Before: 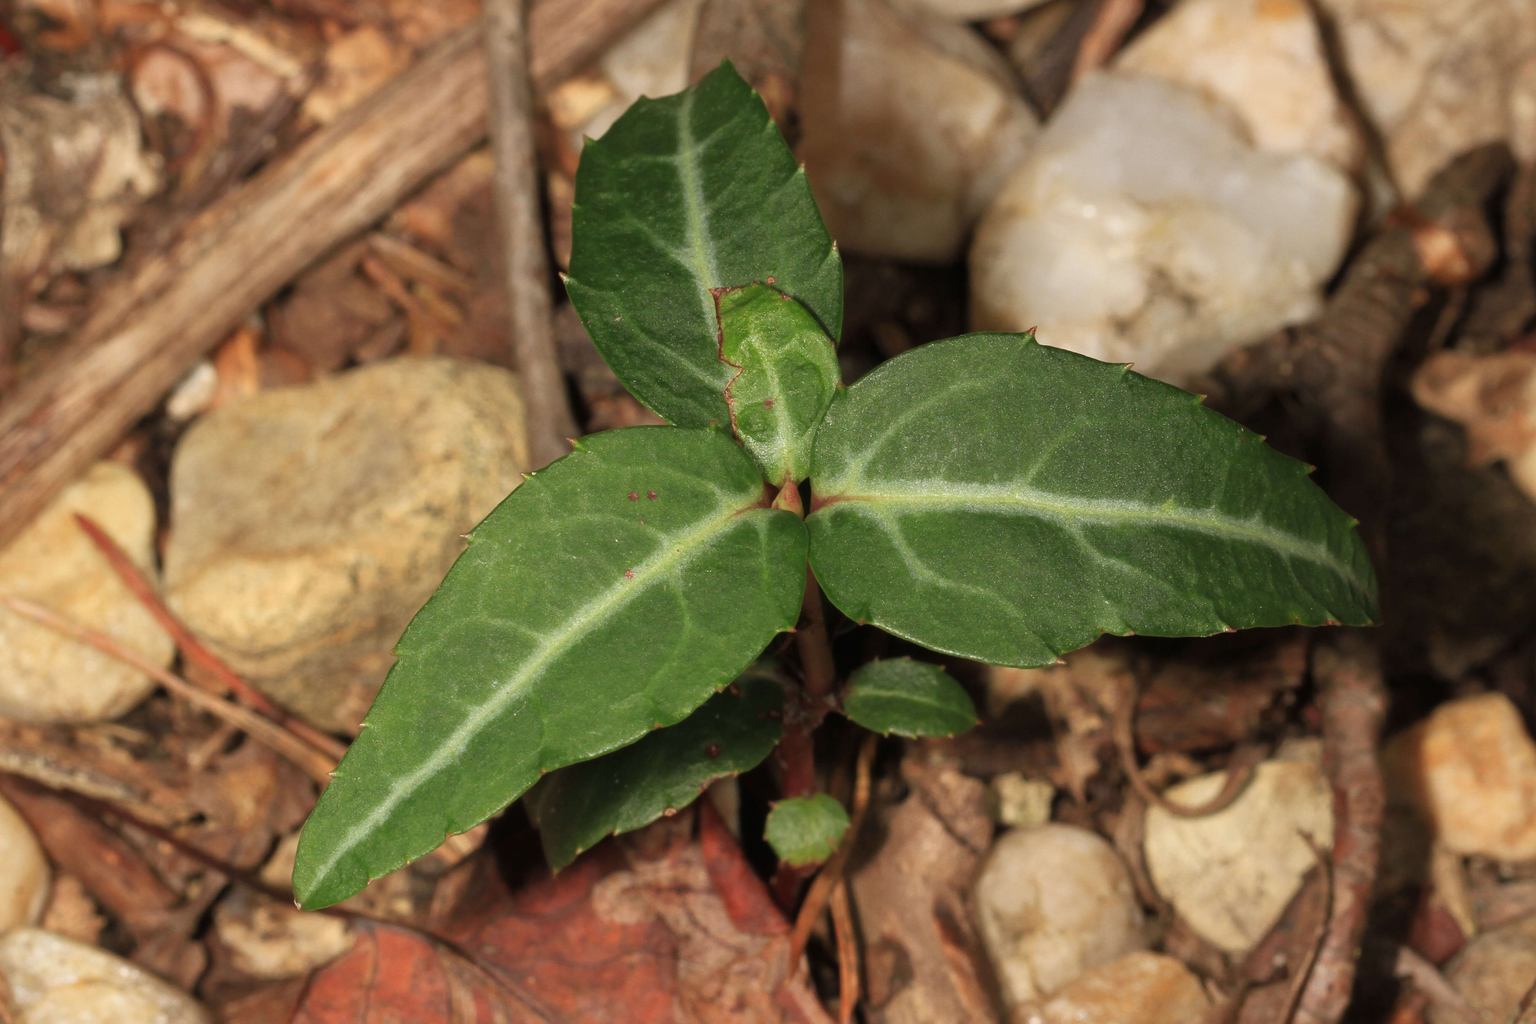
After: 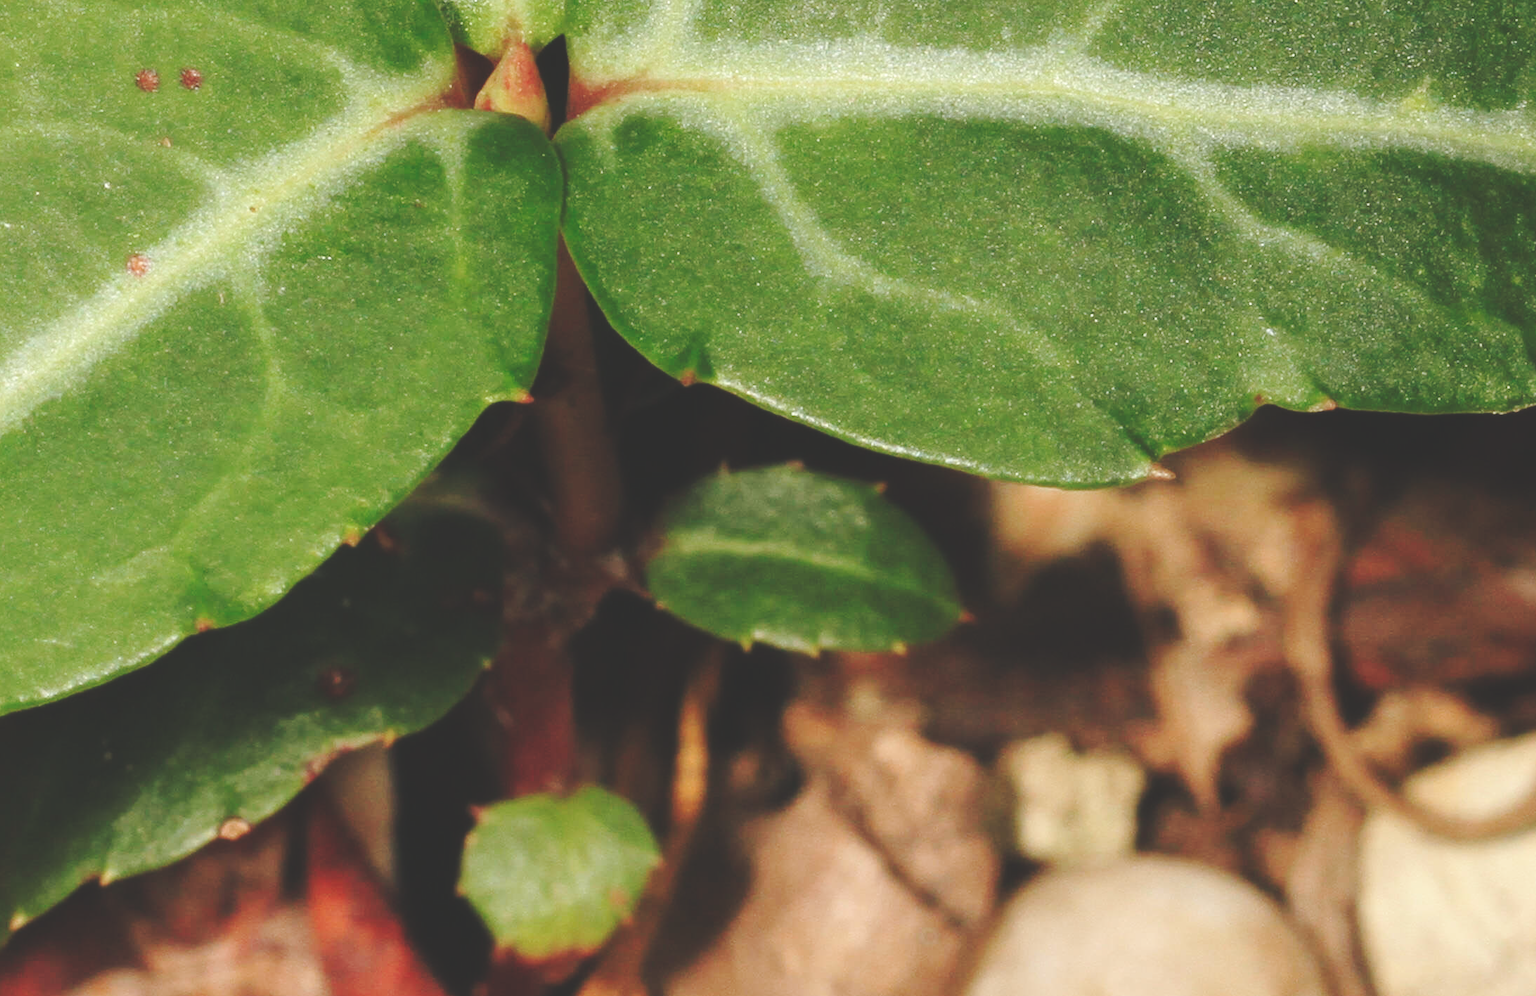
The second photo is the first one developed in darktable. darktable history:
crop: left 37.221%, top 45.169%, right 20.63%, bottom 13.777%
tone curve: curves: ch0 [(0, 0) (0.003, 0.047) (0.011, 0.051) (0.025, 0.061) (0.044, 0.075) (0.069, 0.09) (0.1, 0.102) (0.136, 0.125) (0.177, 0.173) (0.224, 0.226) (0.277, 0.303) (0.335, 0.388) (0.399, 0.469) (0.468, 0.545) (0.543, 0.623) (0.623, 0.695) (0.709, 0.766) (0.801, 0.832) (0.898, 0.905) (1, 1)], preserve colors none
base curve: curves: ch0 [(0, 0) (0.028, 0.03) (0.121, 0.232) (0.46, 0.748) (0.859, 0.968) (1, 1)], preserve colors none
rgb curve: curves: ch0 [(0, 0.186) (0.314, 0.284) (0.775, 0.708) (1, 1)], compensate middle gray true, preserve colors none
